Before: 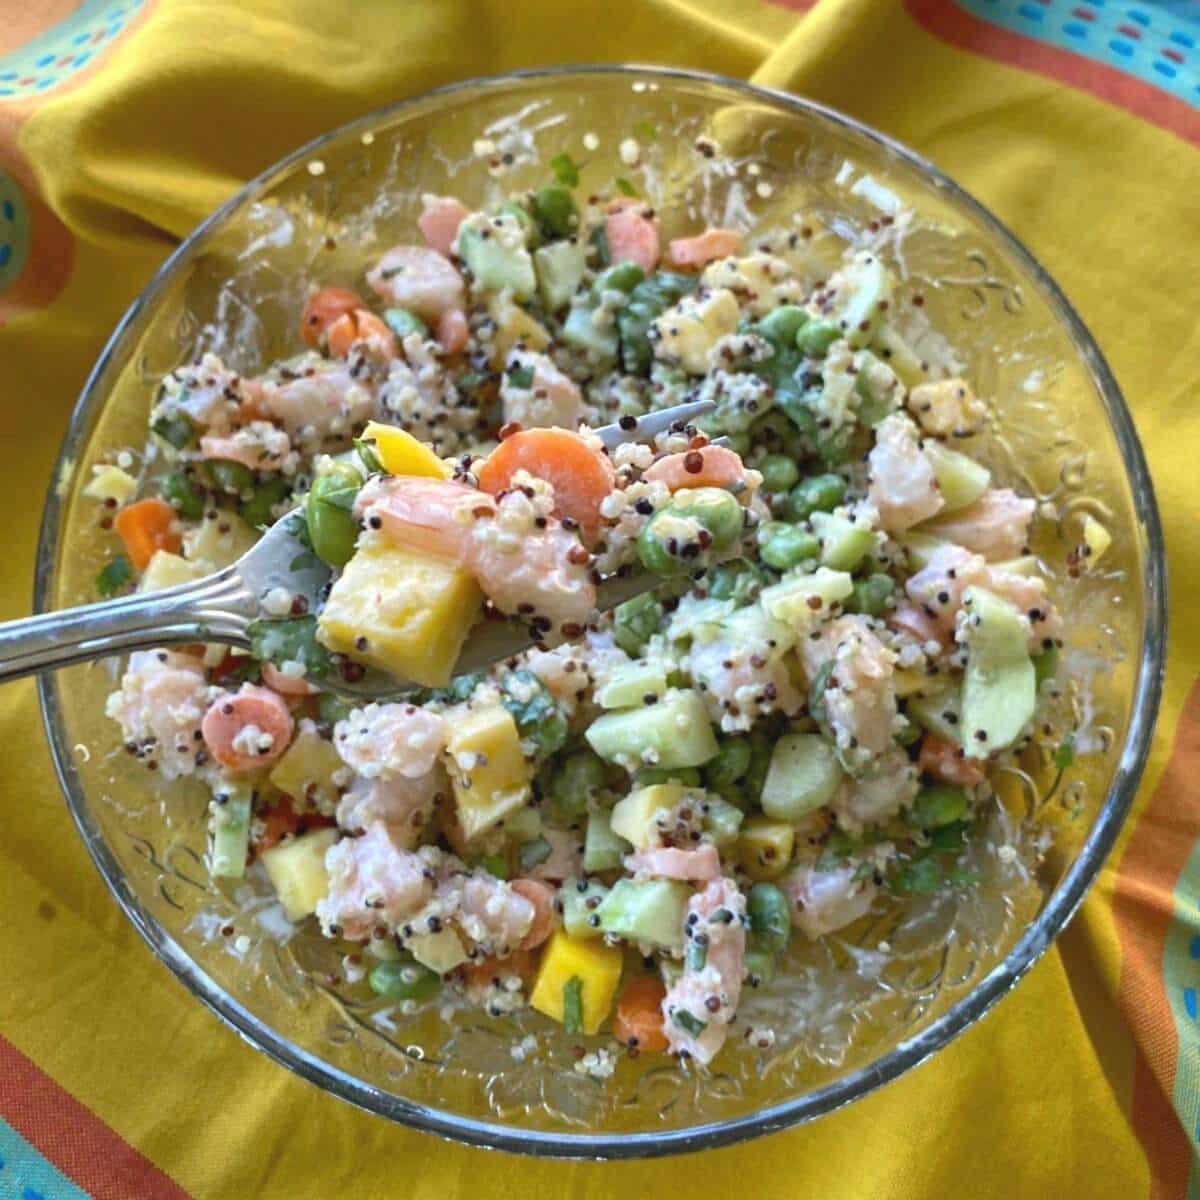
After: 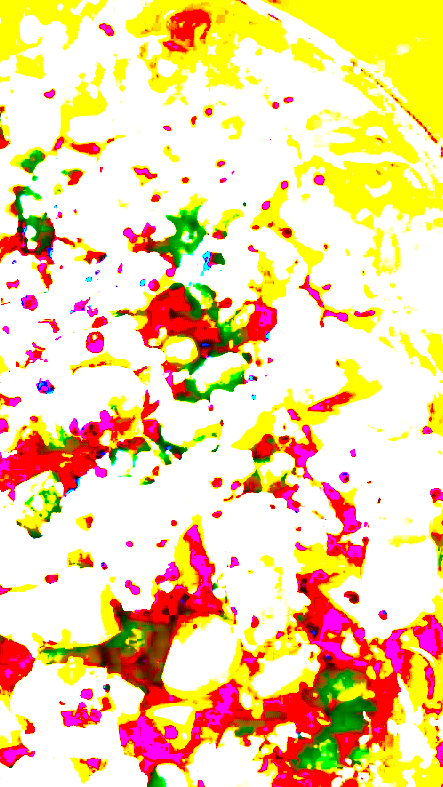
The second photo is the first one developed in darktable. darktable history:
local contrast: mode bilateral grid, contrast 20, coarseness 50, detail 120%, midtone range 0.2
grain: coarseness 0.09 ISO
crop and rotate: left 49.936%, top 10.094%, right 13.136%, bottom 24.256%
white balance: red 1.188, blue 1.11
exposure: black level correction 0.1, exposure 3 EV, compensate highlight preservation false
